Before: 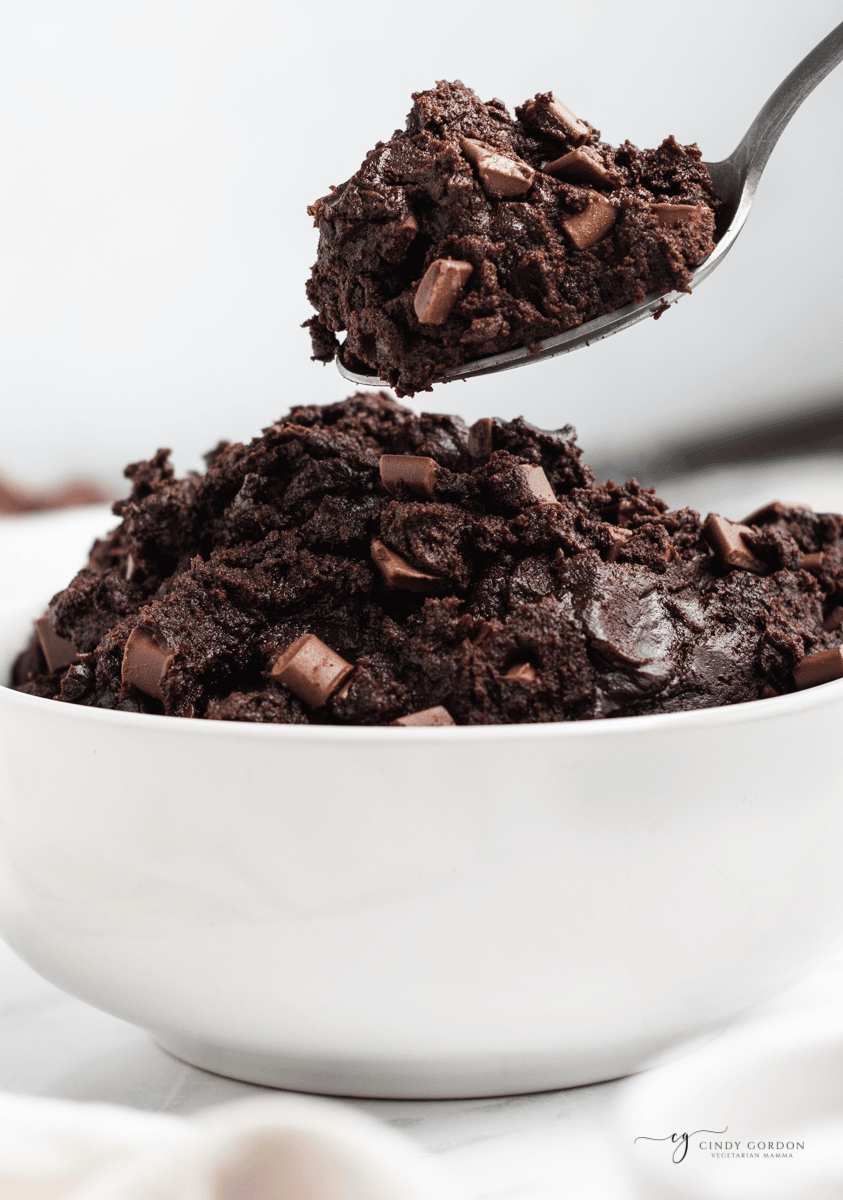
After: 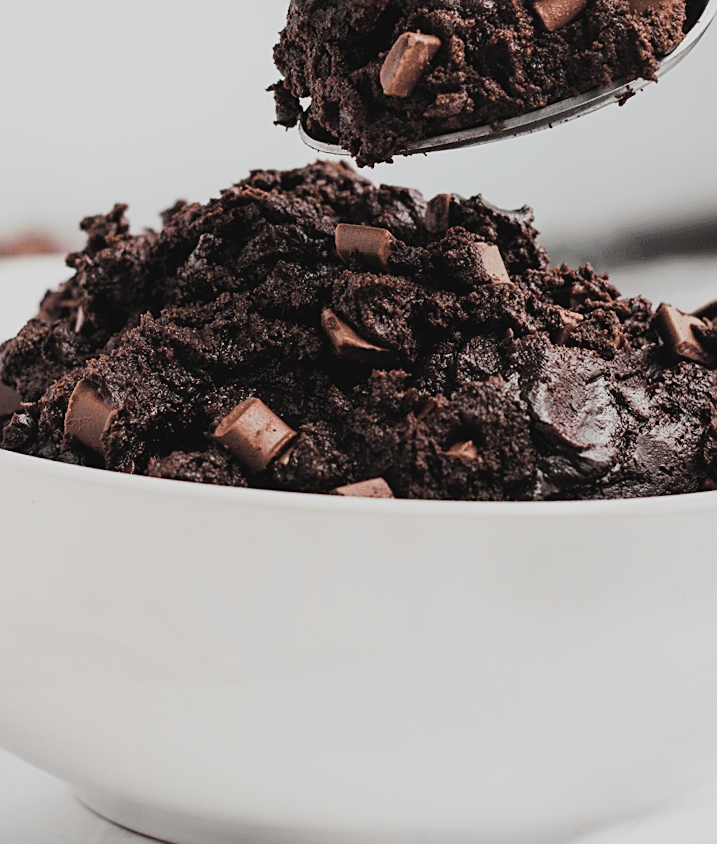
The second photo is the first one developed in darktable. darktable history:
filmic rgb: middle gray luminance 29.27%, black relative exposure -10.26 EV, white relative exposure 5.5 EV, target black luminance 0%, hardness 3.96, latitude 1.28%, contrast 1.13, highlights saturation mix 4.67%, shadows ↔ highlights balance 15.7%, add noise in highlights 0.1, color science v4 (2020), type of noise poissonian
crop and rotate: angle -3.67°, left 9.907%, top 20.377%, right 11.938%, bottom 12.152%
sharpen: on, module defaults
exposure: black level correction -0.015, compensate highlight preservation false
